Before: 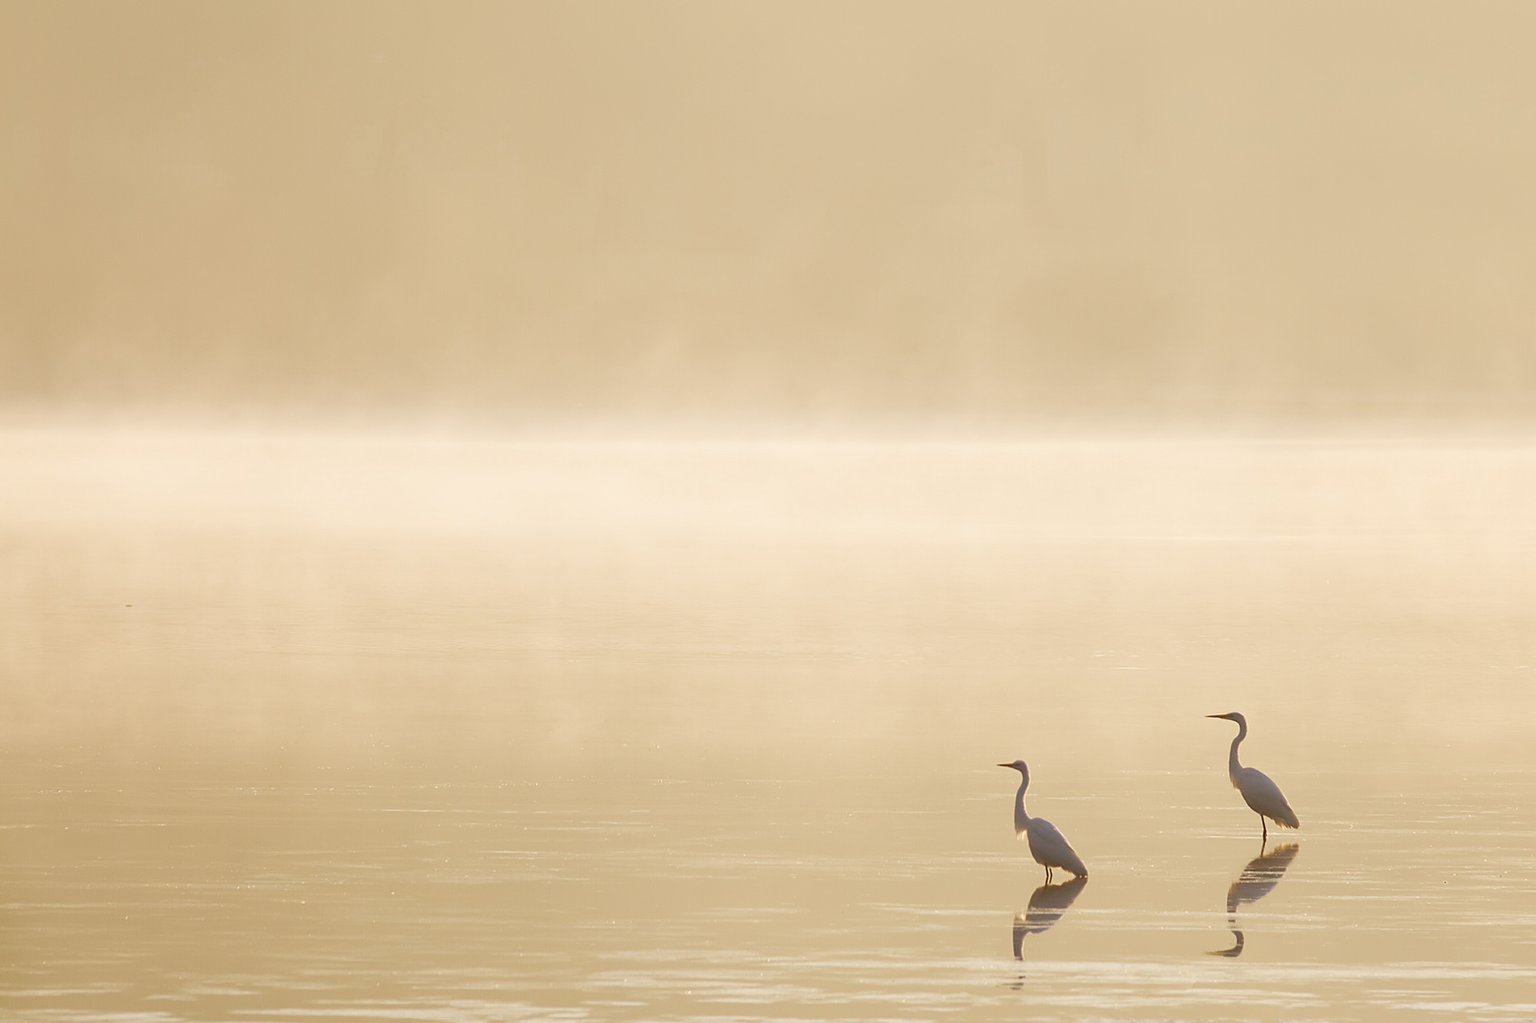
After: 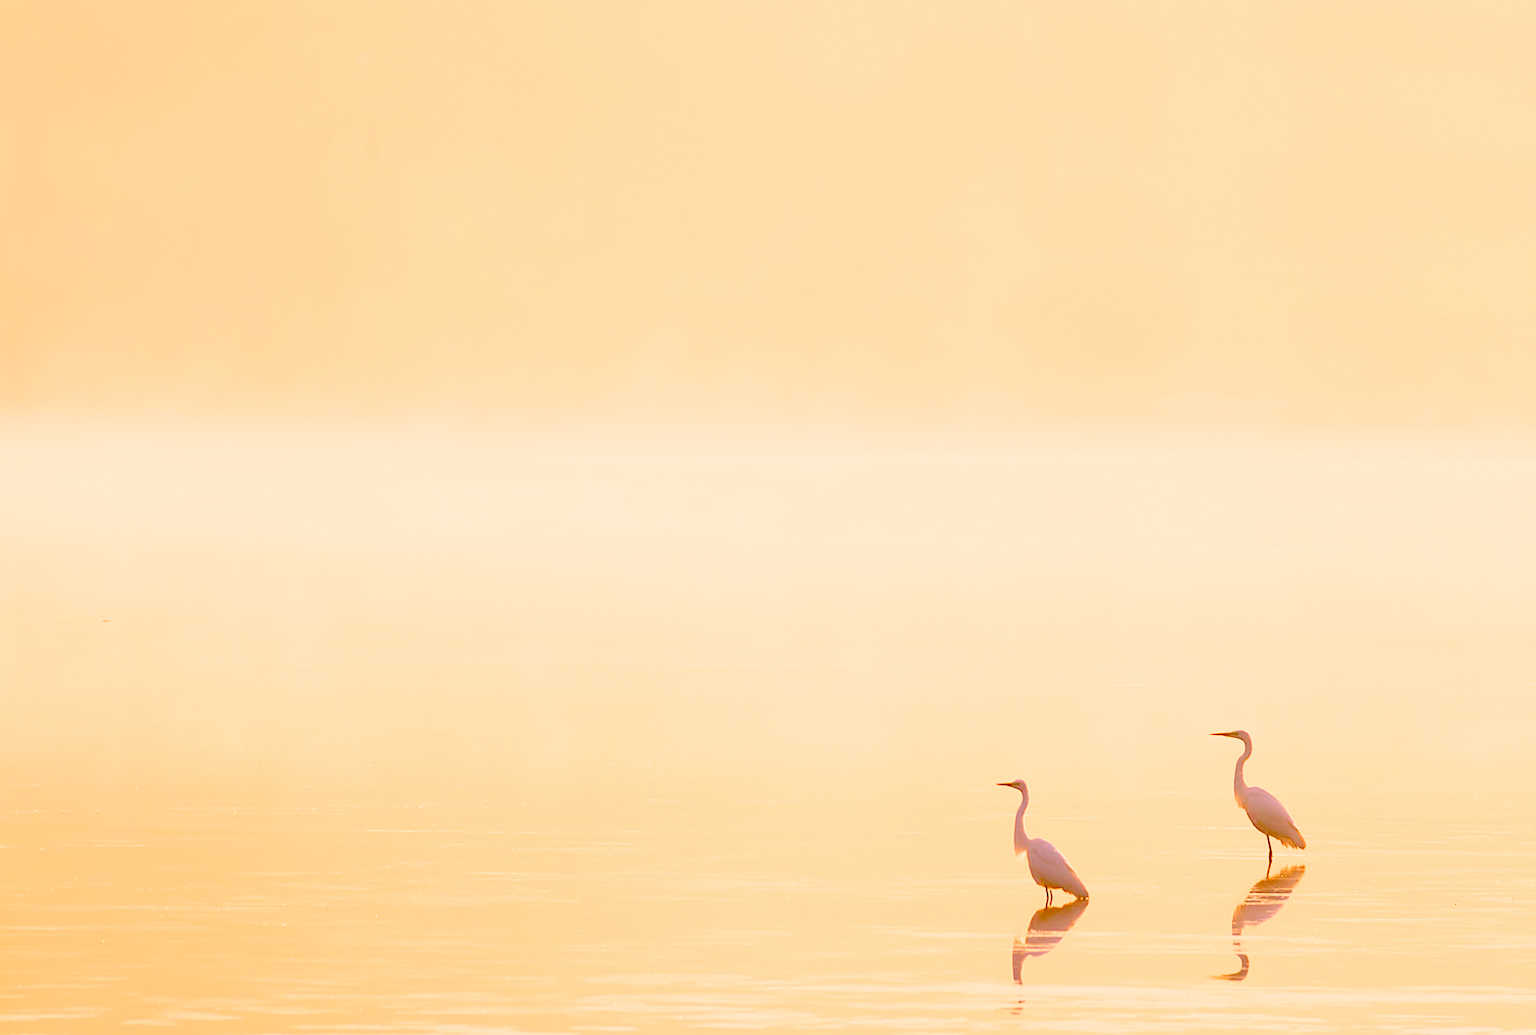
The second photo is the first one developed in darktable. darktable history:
filmic rgb: black relative exposure -7.75 EV, white relative exposure 4.4 EV, threshold 3 EV, target black luminance 0%, hardness 3.76, latitude 50.51%, contrast 1.074, highlights saturation mix 10%, shadows ↔ highlights balance -0.22%, color science v4 (2020), enable highlight reconstruction true
crop and rotate: left 1.774%, right 0.633%, bottom 1.28%
color calibration: illuminant as shot in camera, x 0.358, y 0.373, temperature 4628.91 K
exposure: black level correction 0, exposure 1.3 EV, compensate exposure bias true, compensate highlight preservation false
color correction: highlights a* 21.88, highlights b* 22.25
color balance rgb: perceptual saturation grading › global saturation 24.74%, perceptual saturation grading › highlights -51.22%, perceptual saturation grading › mid-tones 19.16%, perceptual saturation grading › shadows 60.98%, global vibrance 50%
white balance: emerald 1
